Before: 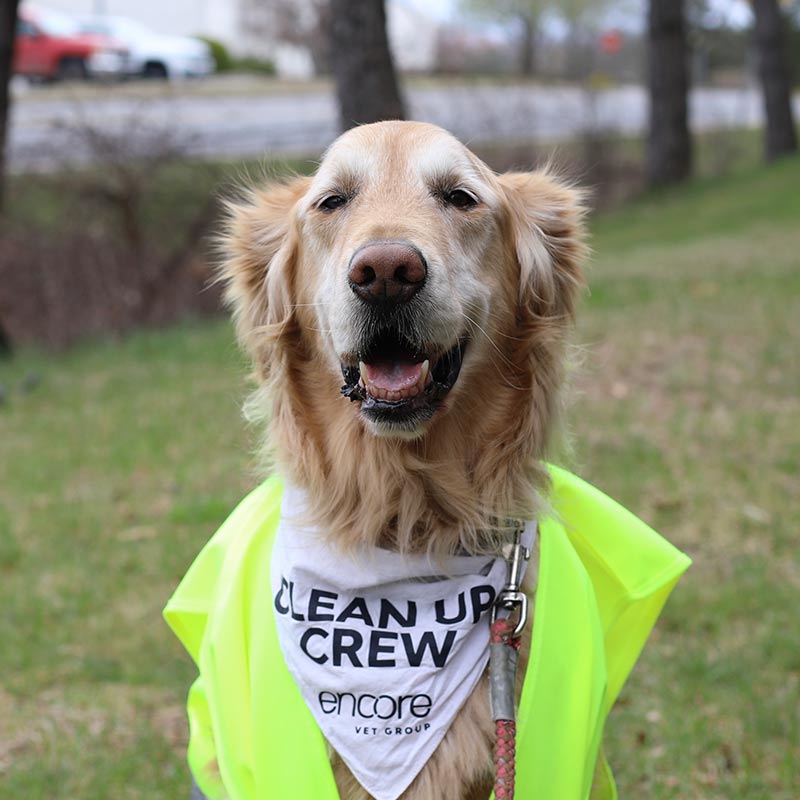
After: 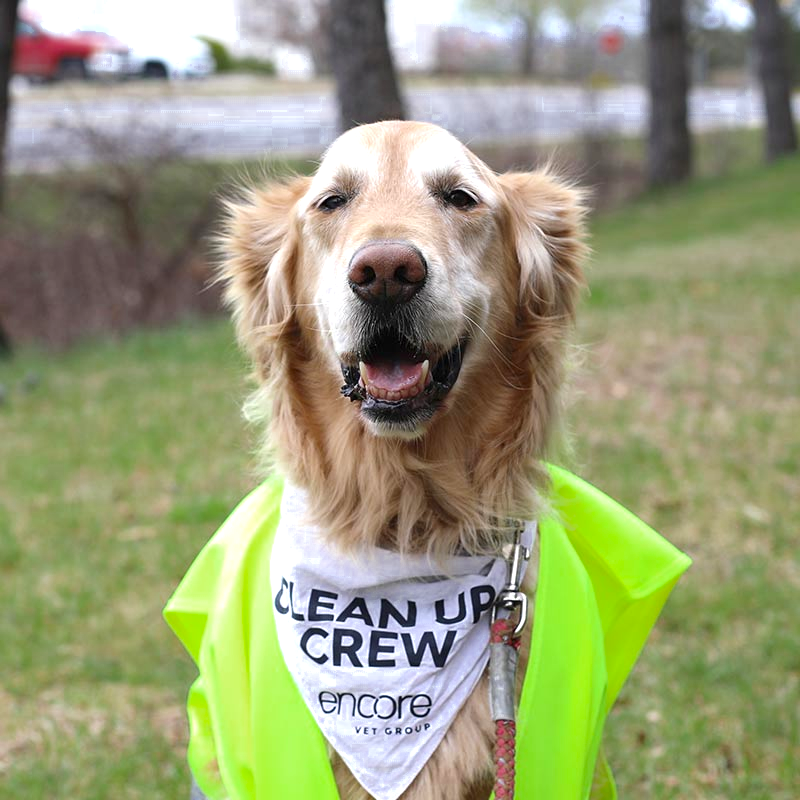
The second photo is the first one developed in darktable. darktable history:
exposure: black level correction 0, exposure 0.693 EV, compensate highlight preservation false
color zones: curves: ch0 [(0.27, 0.396) (0.563, 0.504) (0.75, 0.5) (0.787, 0.307)]
